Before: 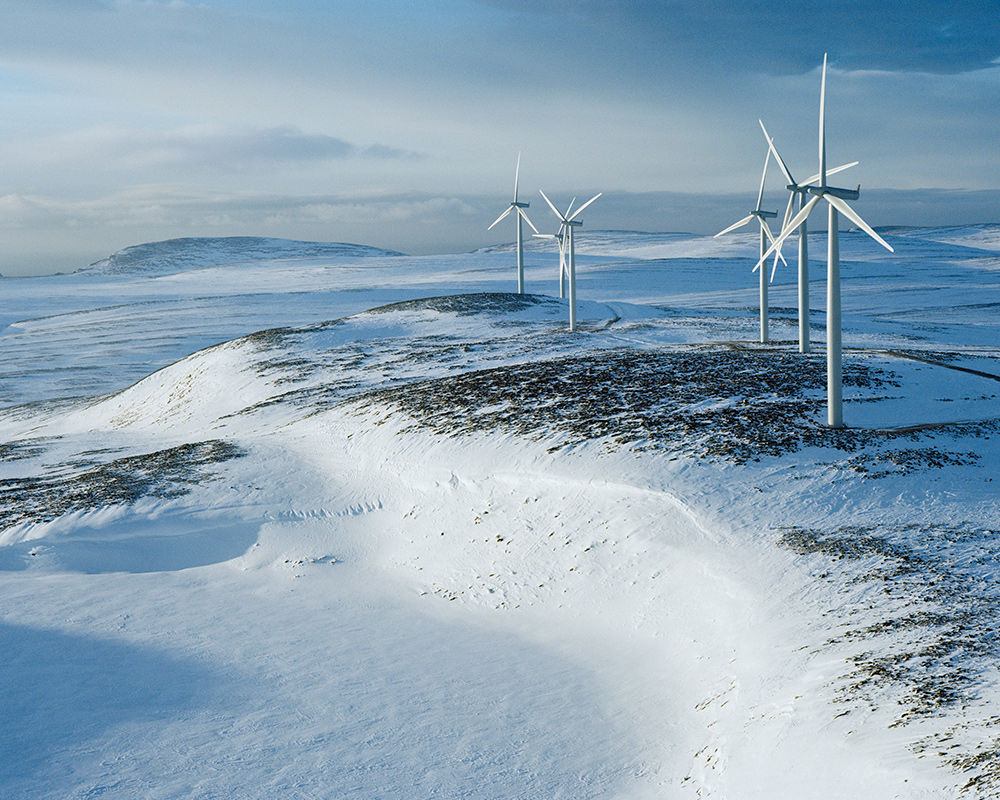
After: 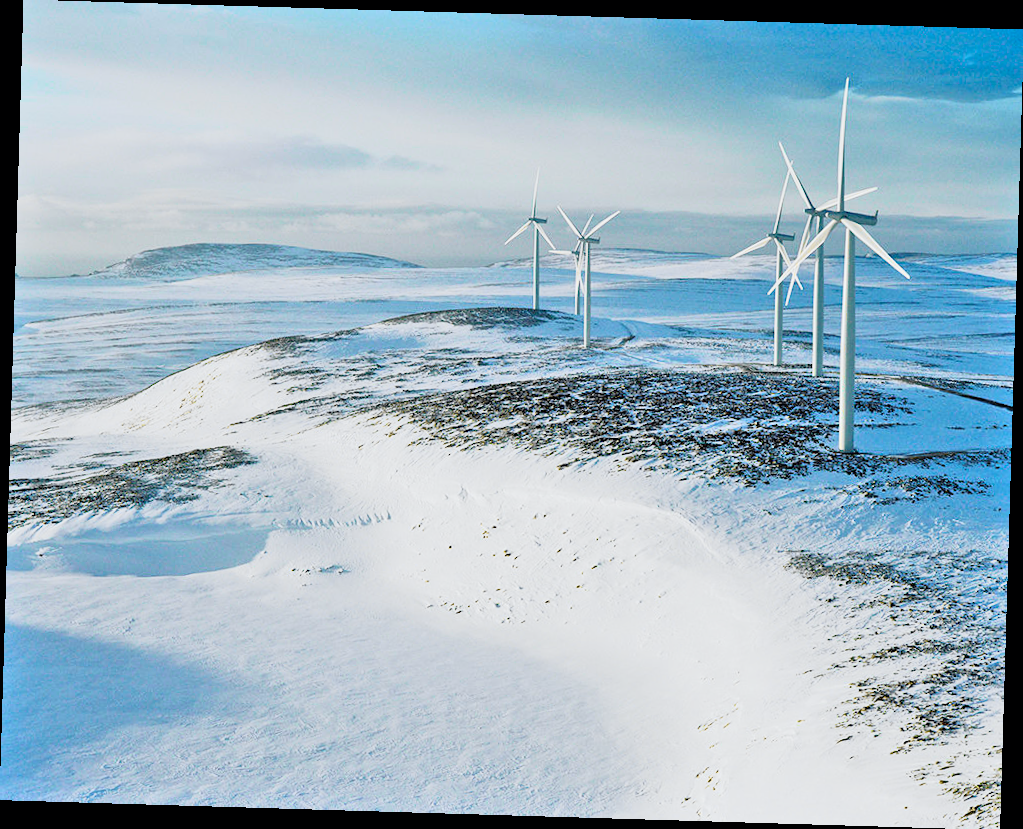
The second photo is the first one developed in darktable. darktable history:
tone curve: curves: ch0 [(0, 0) (0.078, 0.029) (0.265, 0.241) (0.507, 0.56) (0.744, 0.826) (1, 0.948)]; ch1 [(0, 0) (0.346, 0.307) (0.418, 0.383) (0.46, 0.439) (0.482, 0.493) (0.502, 0.5) (0.517, 0.506) (0.55, 0.557) (0.601, 0.637) (0.666, 0.7) (1, 1)]; ch2 [(0, 0) (0.346, 0.34) (0.431, 0.45) (0.485, 0.494) (0.5, 0.498) (0.508, 0.499) (0.532, 0.546) (0.579, 0.628) (0.625, 0.668) (1, 1)], color space Lab, independent channels, preserve colors none
tone equalizer: -7 EV 0.15 EV, -6 EV 0.6 EV, -5 EV 1.15 EV, -4 EV 1.33 EV, -3 EV 1.15 EV, -2 EV 0.6 EV, -1 EV 0.15 EV, mask exposure compensation -0.5 EV
rotate and perspective: rotation 1.72°, automatic cropping off
